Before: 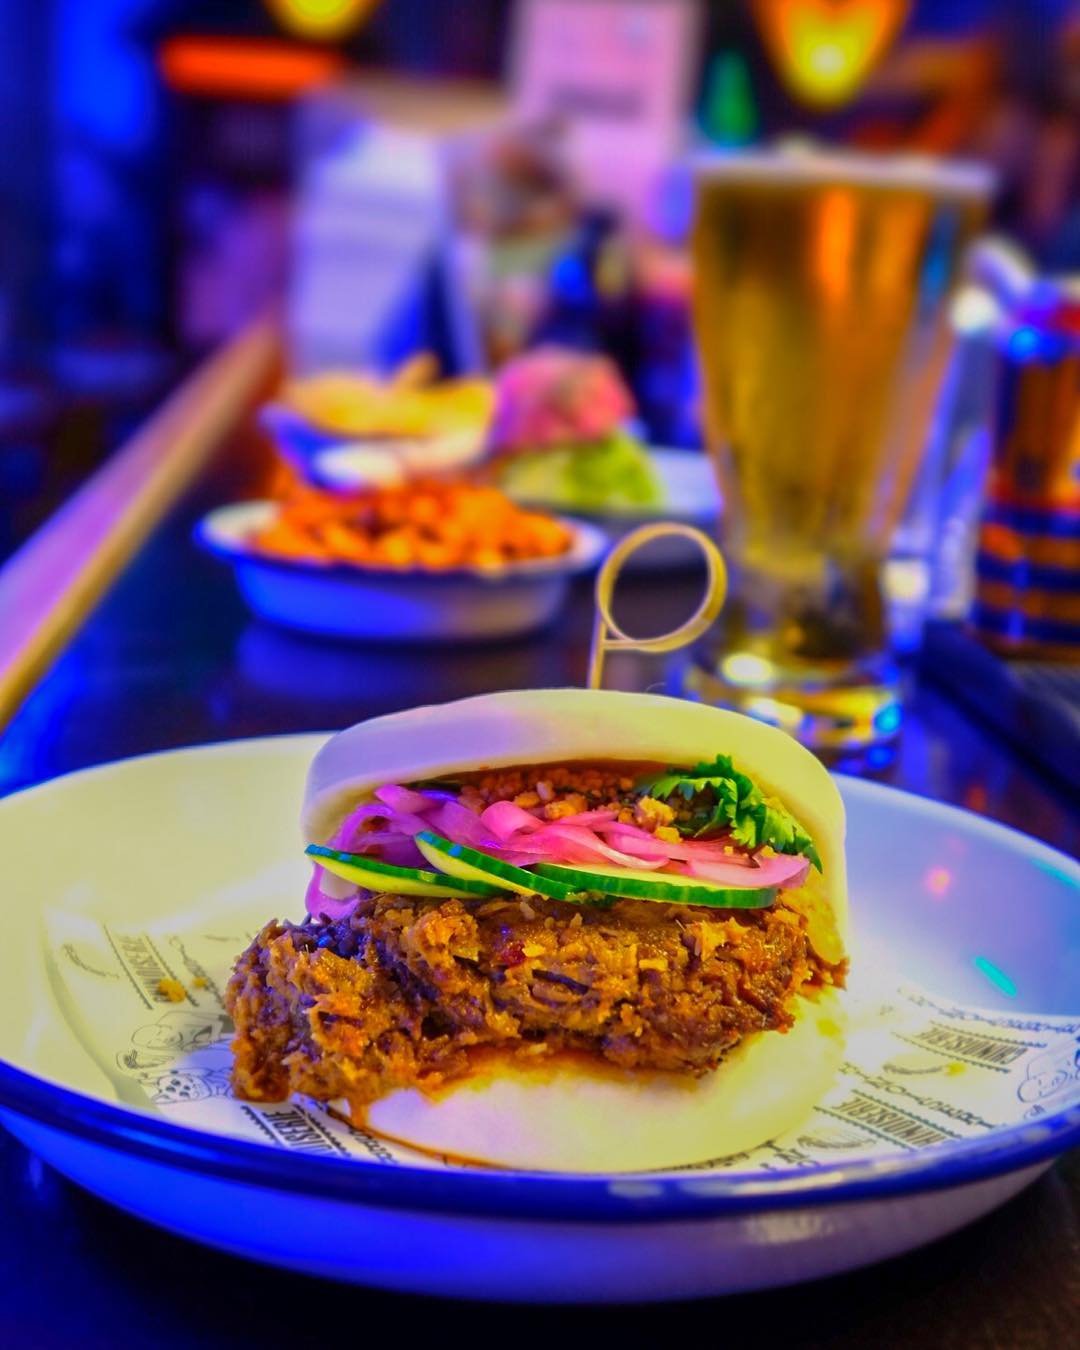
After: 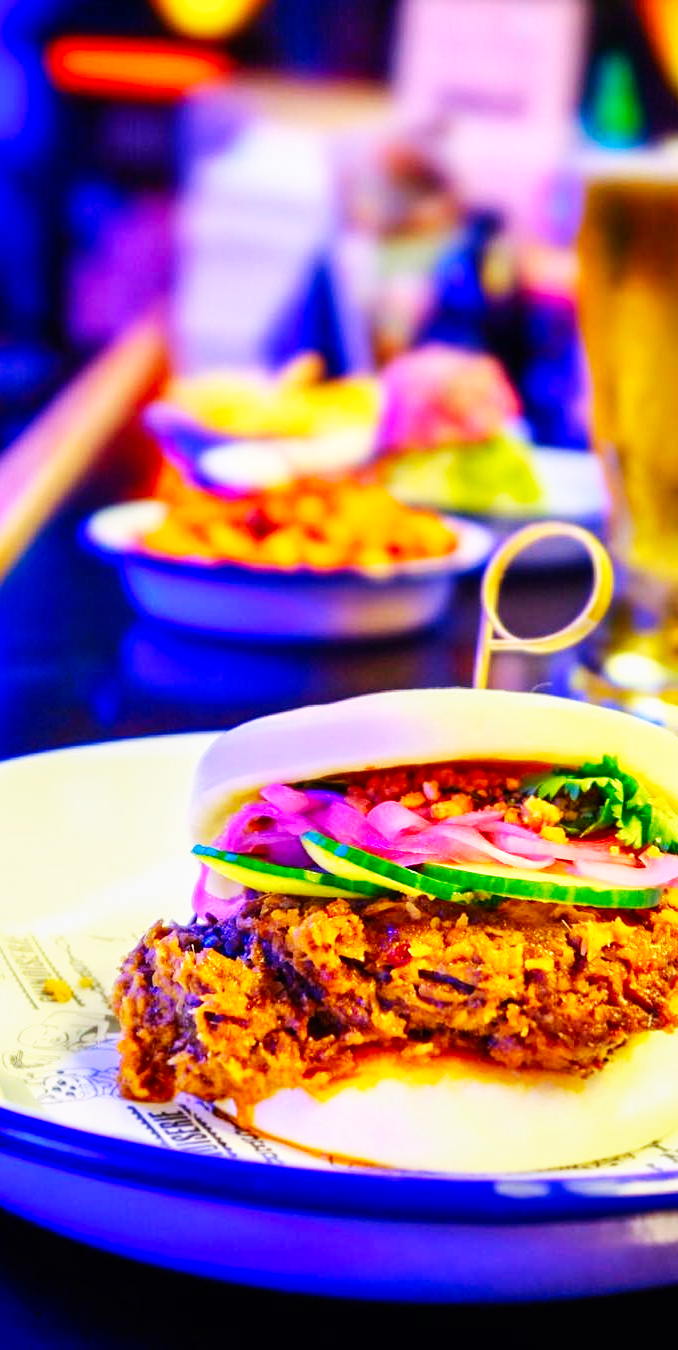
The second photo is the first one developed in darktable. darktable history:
crop: left 10.644%, right 26.528%
base curve: curves: ch0 [(0, 0) (0.007, 0.004) (0.027, 0.03) (0.046, 0.07) (0.207, 0.54) (0.442, 0.872) (0.673, 0.972) (1, 1)], preserve colors none
